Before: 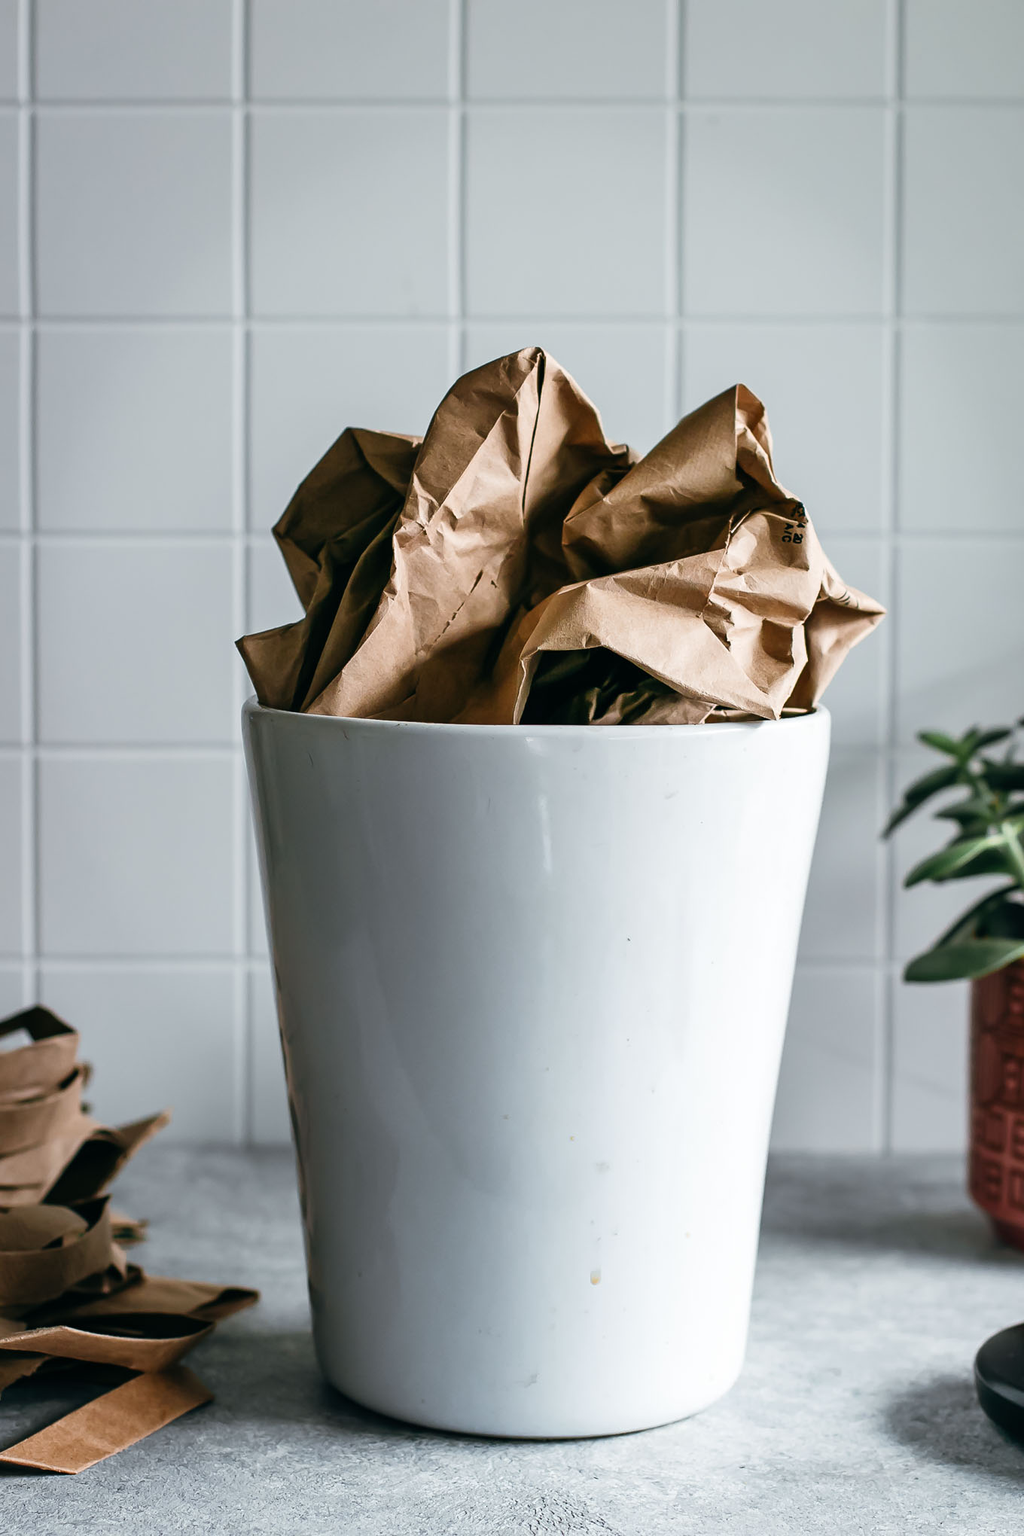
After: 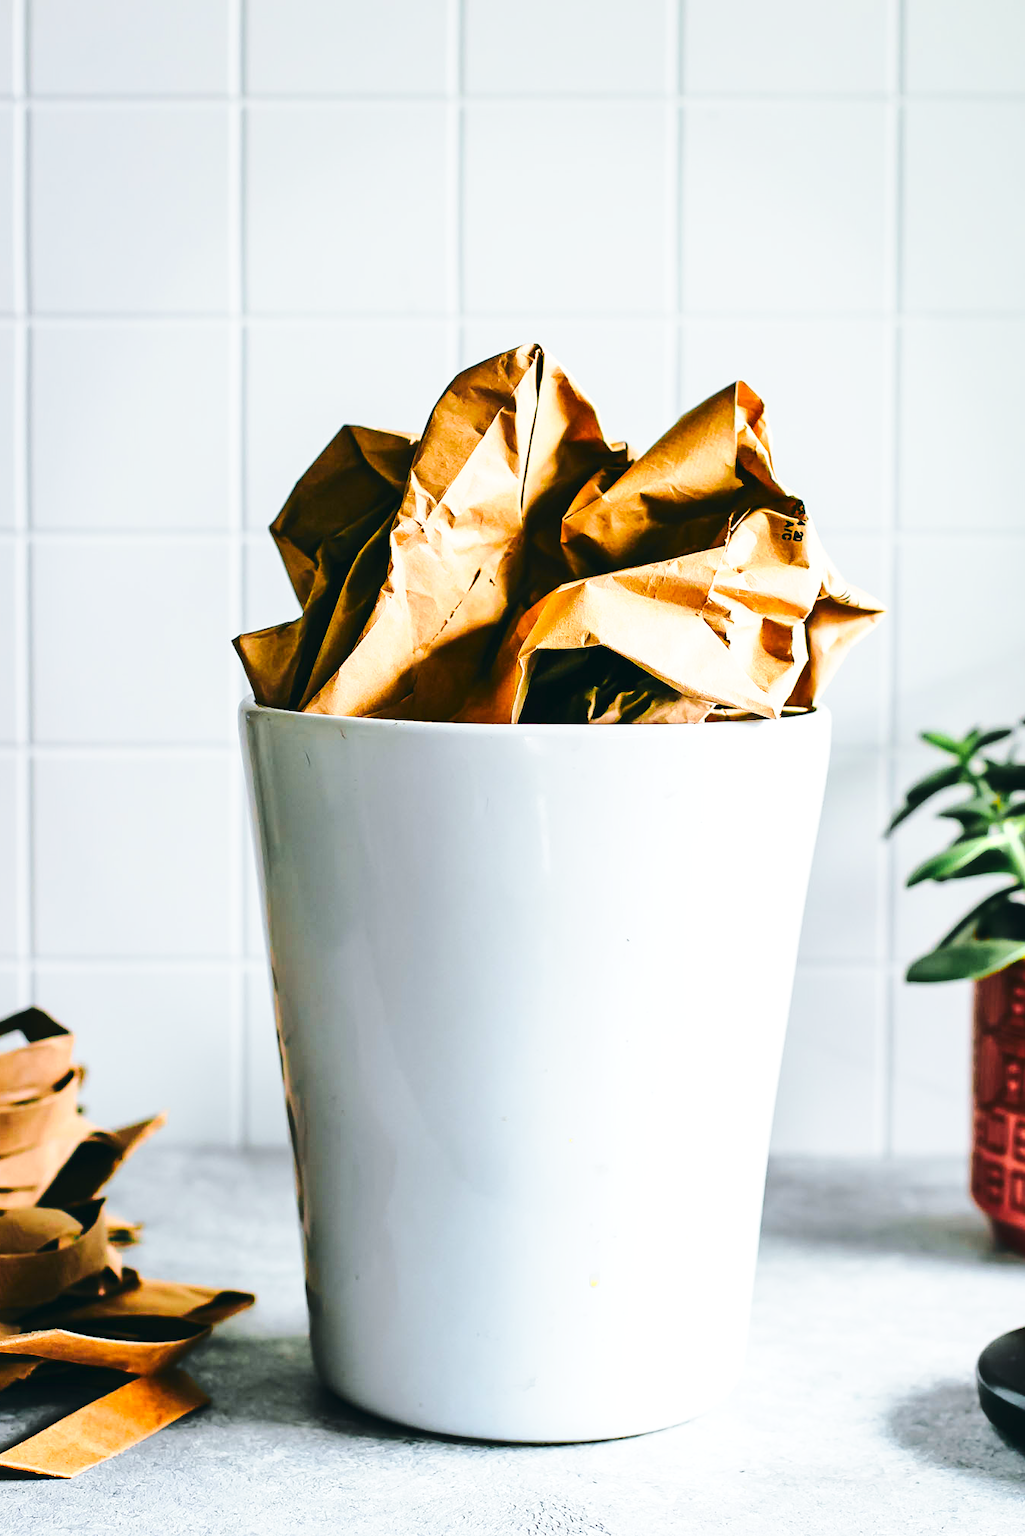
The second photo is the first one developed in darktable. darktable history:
shadows and highlights: shadows 9.61, white point adjustment 0.922, highlights -38.34
base curve: curves: ch0 [(0, 0) (0.028, 0.03) (0.121, 0.232) (0.46, 0.748) (0.859, 0.968) (1, 1)], preserve colors none
crop and rotate: left 0.585%, top 0.397%, bottom 0.272%
color zones: curves: ch0 [(0.224, 0.526) (0.75, 0.5)]; ch1 [(0.055, 0.526) (0.224, 0.761) (0.377, 0.526) (0.75, 0.5)]
tone curve: curves: ch0 [(0, 0.026) (0.146, 0.158) (0.272, 0.34) (0.453, 0.627) (0.687, 0.829) (1, 1)]
